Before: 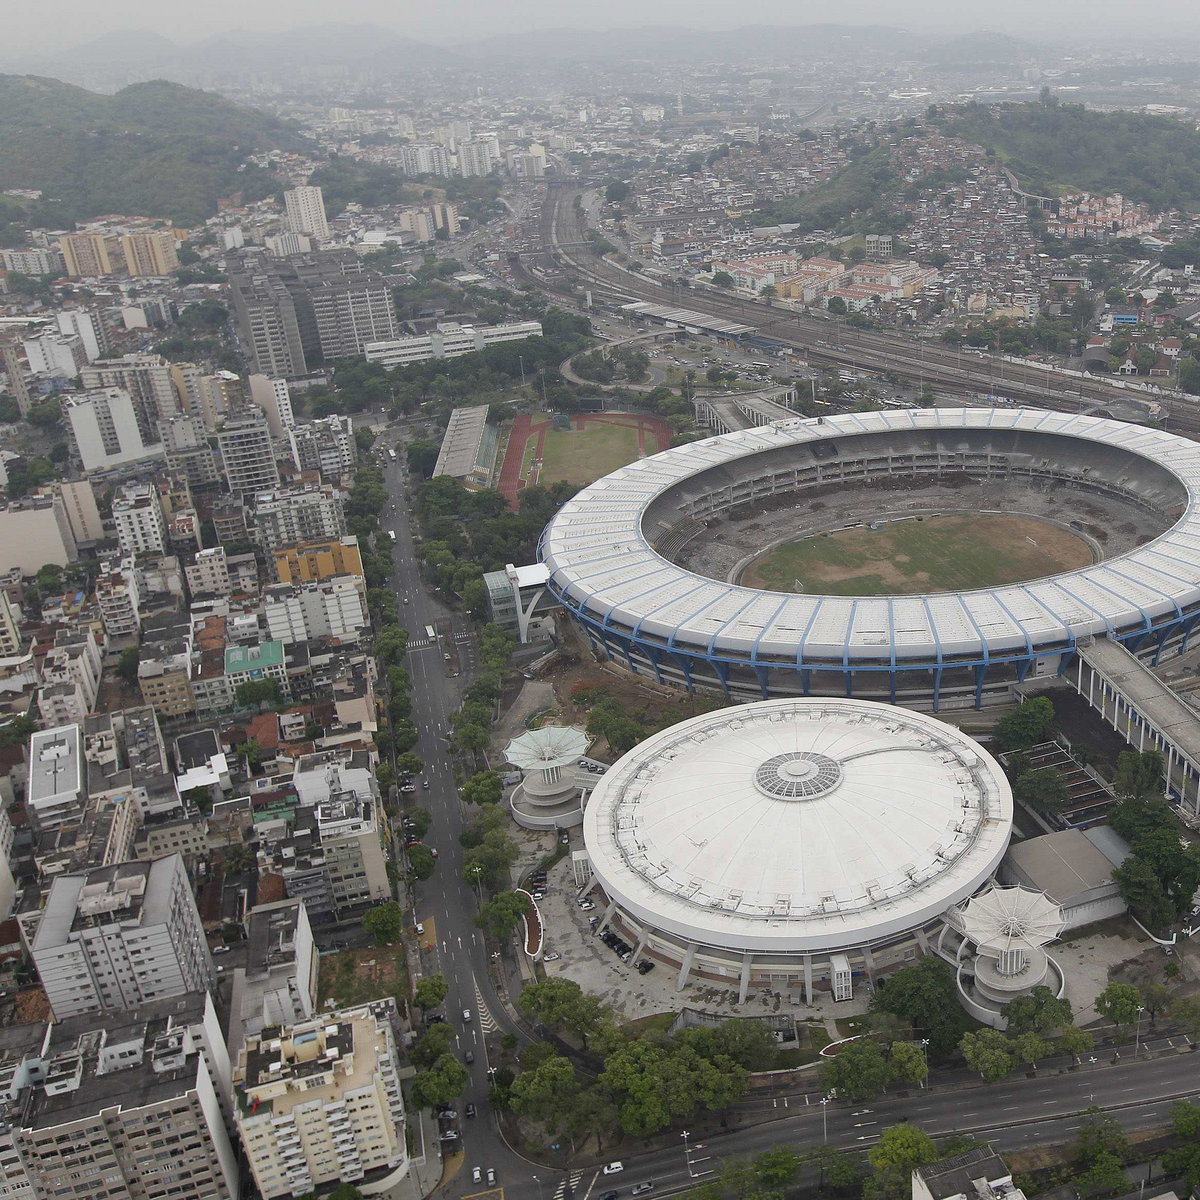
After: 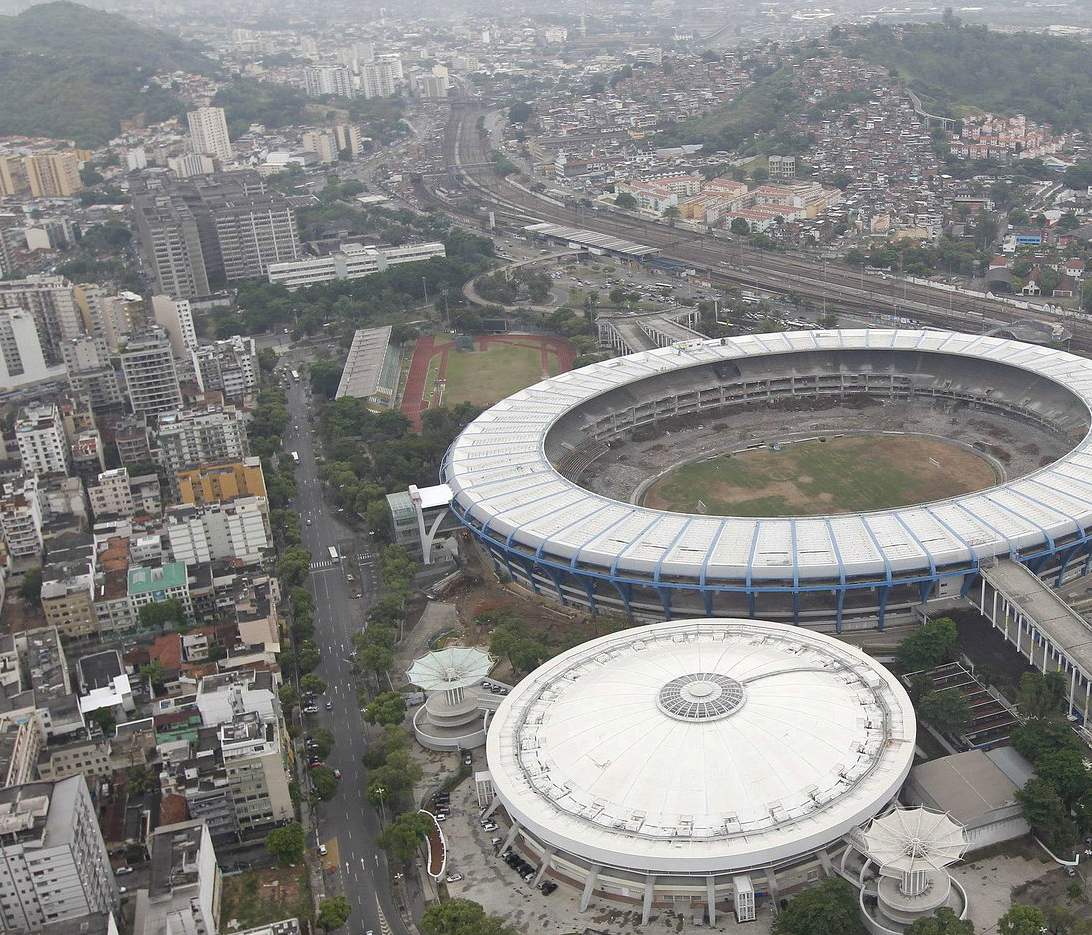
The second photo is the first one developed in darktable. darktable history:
crop: left 8.155%, top 6.611%, bottom 15.385%
exposure: exposure 0.3 EV, compensate highlight preservation false
